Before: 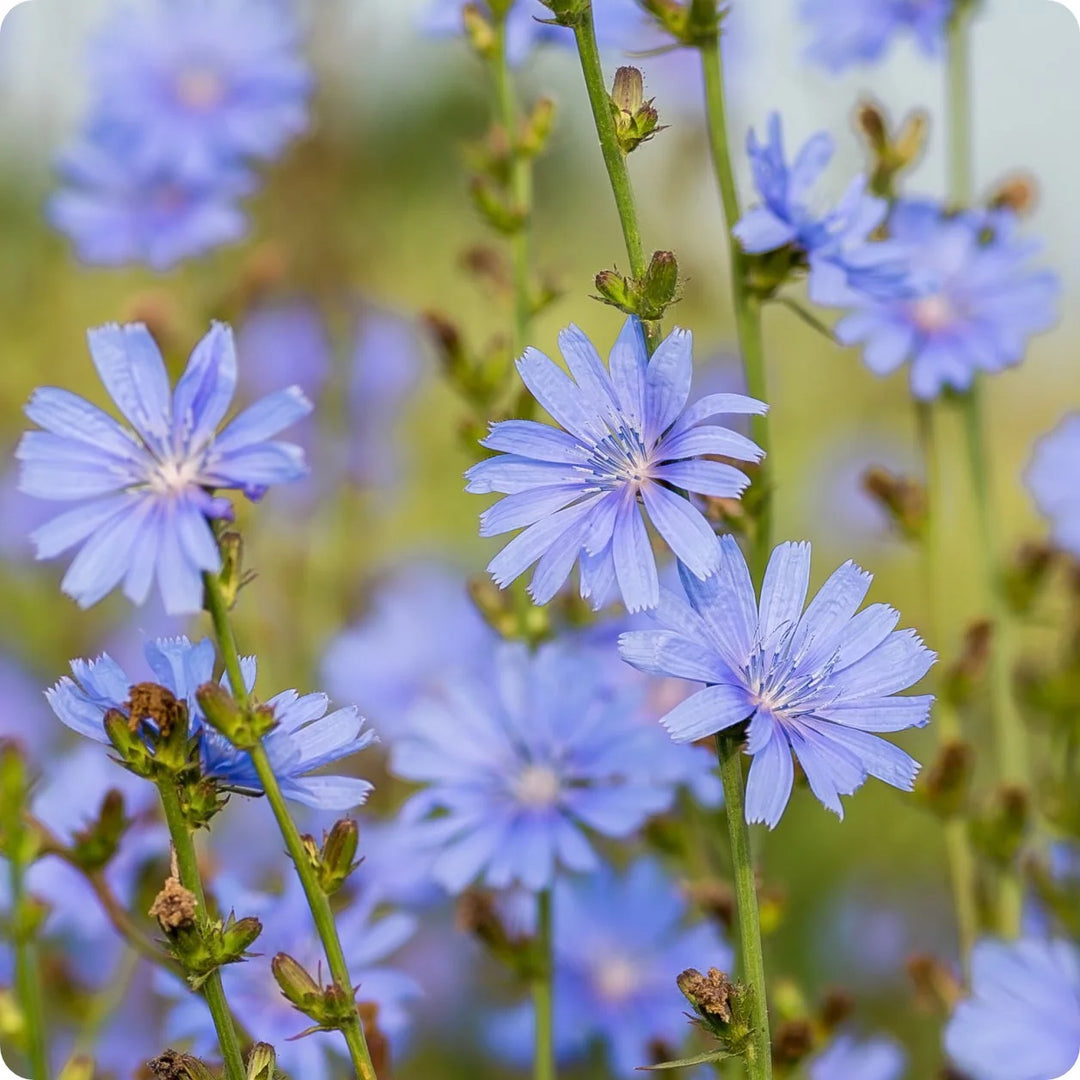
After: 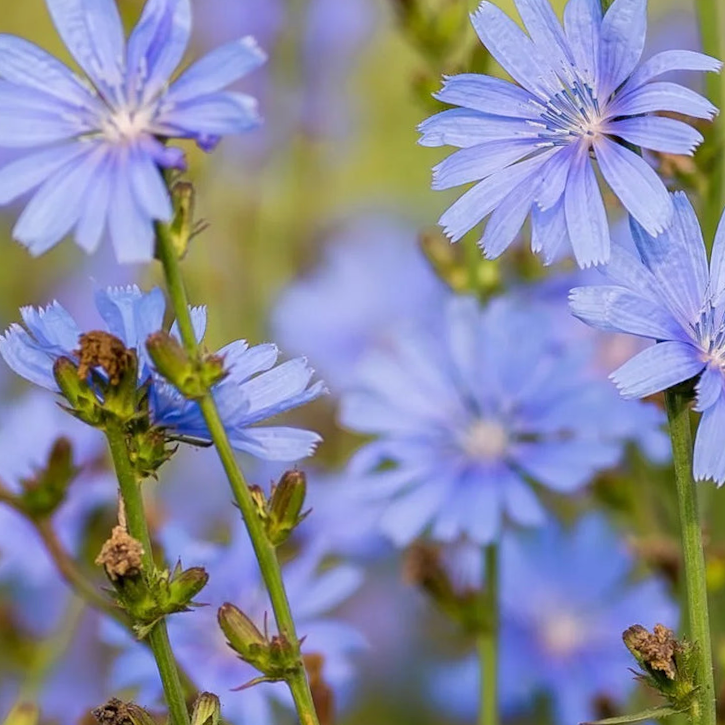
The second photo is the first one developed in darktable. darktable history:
crop and rotate: angle -0.82°, left 3.85%, top 31.828%, right 27.992%
white balance: red 1, blue 1
